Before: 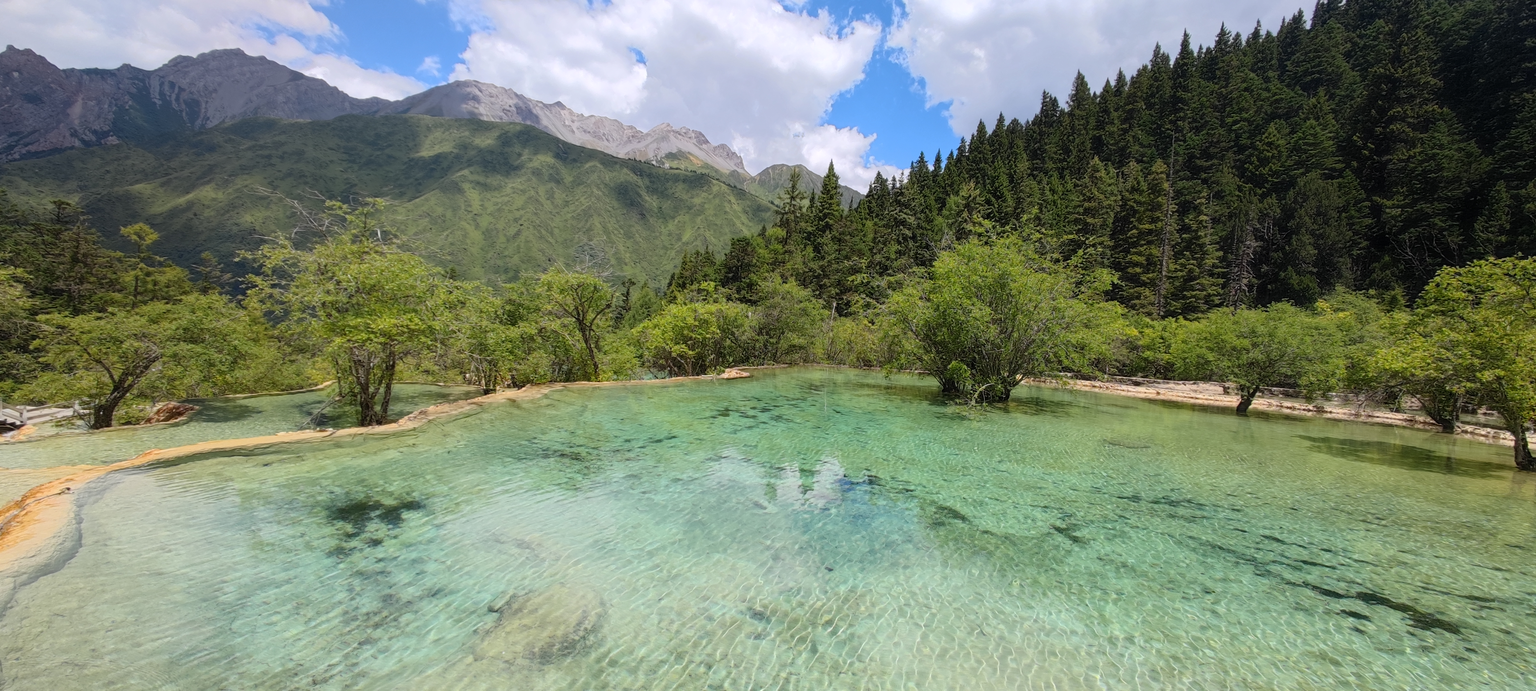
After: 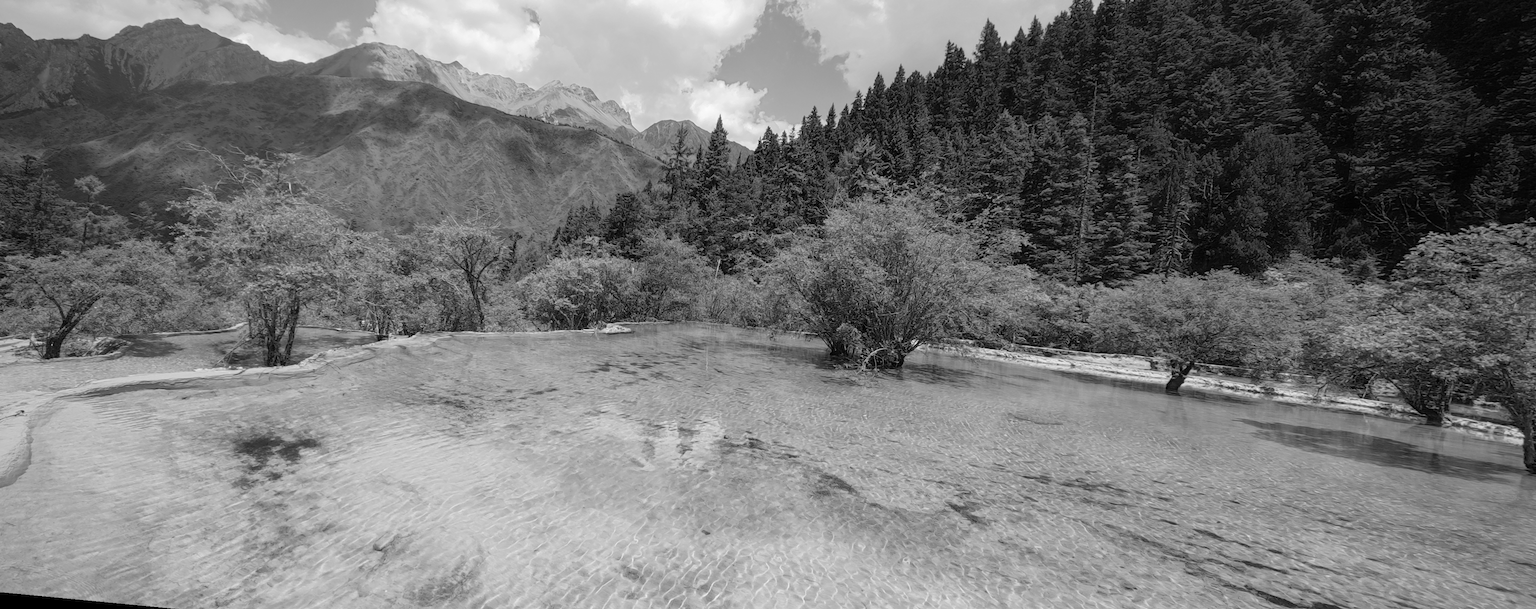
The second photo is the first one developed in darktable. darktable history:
rotate and perspective: rotation 1.69°, lens shift (vertical) -0.023, lens shift (horizontal) -0.291, crop left 0.025, crop right 0.988, crop top 0.092, crop bottom 0.842
vignetting: fall-off radius 45%, brightness -0.33
monochrome: on, module defaults
